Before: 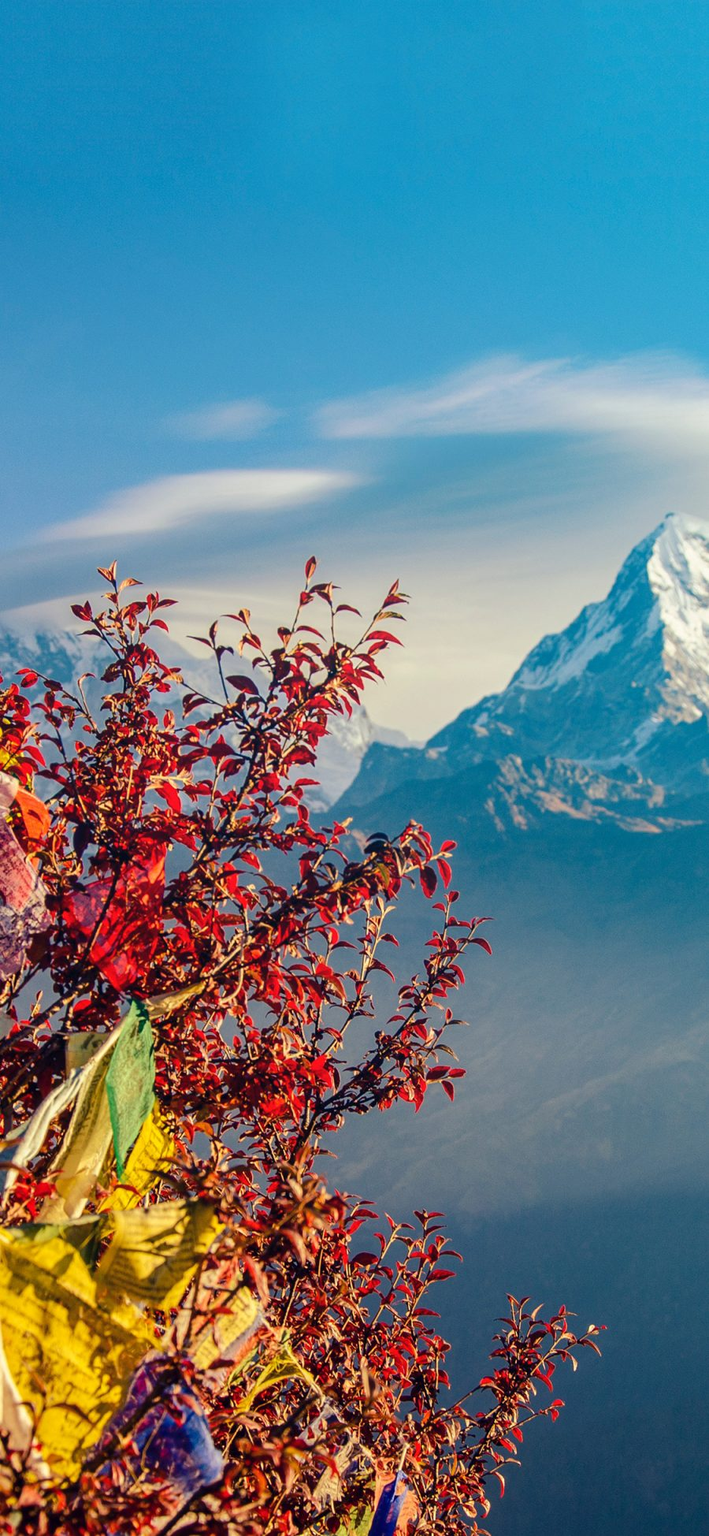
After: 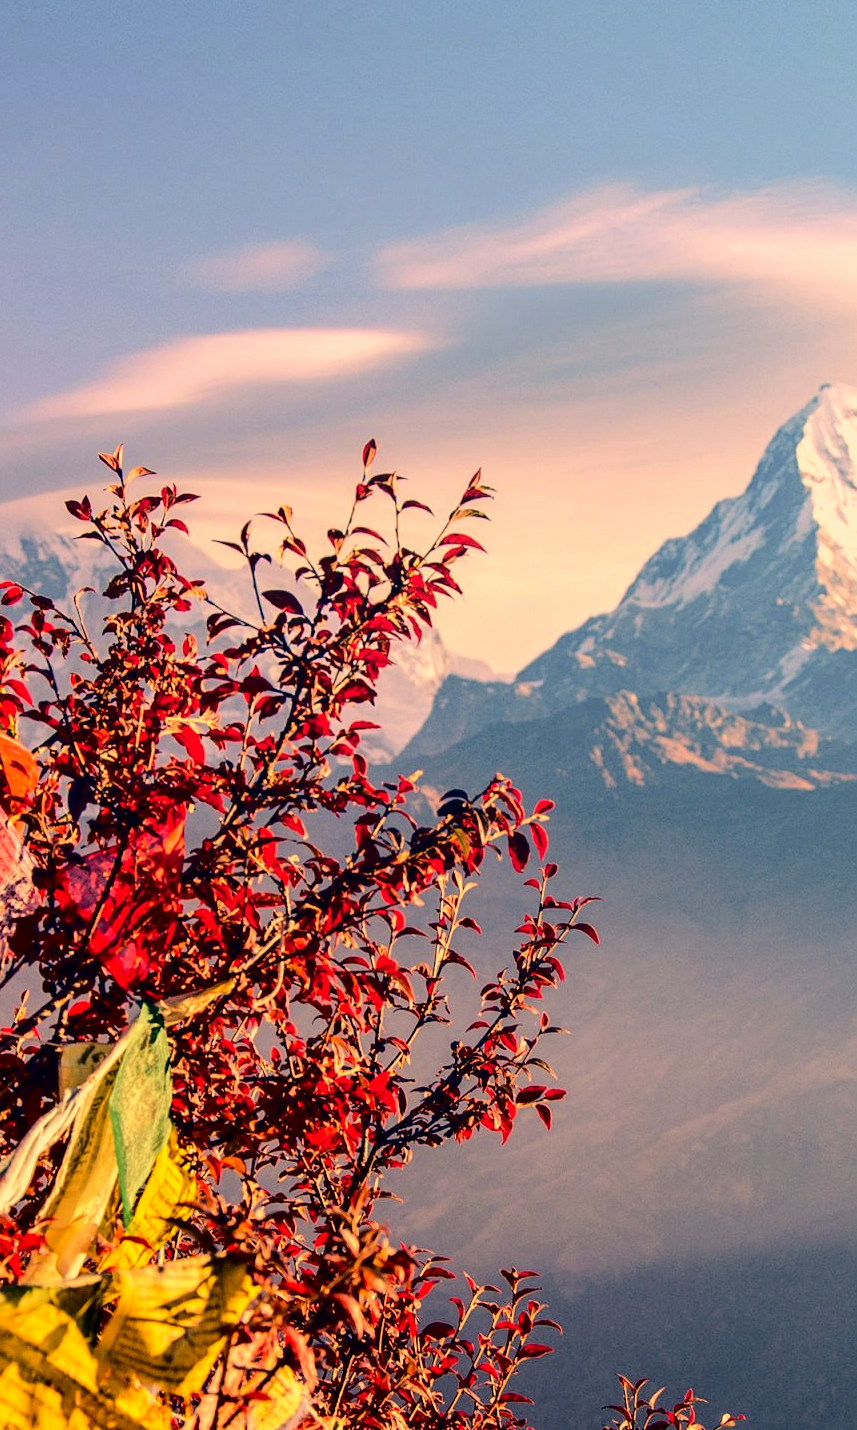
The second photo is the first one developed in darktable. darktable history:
crop and rotate: left 2.813%, top 13.708%, right 1.886%, bottom 12.901%
color correction: highlights a* 22.64, highlights b* 21.53
tone curve: curves: ch0 [(0, 0) (0.003, 0) (0.011, 0.001) (0.025, 0.001) (0.044, 0.002) (0.069, 0.007) (0.1, 0.015) (0.136, 0.027) (0.177, 0.066) (0.224, 0.122) (0.277, 0.219) (0.335, 0.327) (0.399, 0.432) (0.468, 0.527) (0.543, 0.615) (0.623, 0.695) (0.709, 0.777) (0.801, 0.874) (0.898, 0.973) (1, 1)], color space Lab, independent channels, preserve colors none
